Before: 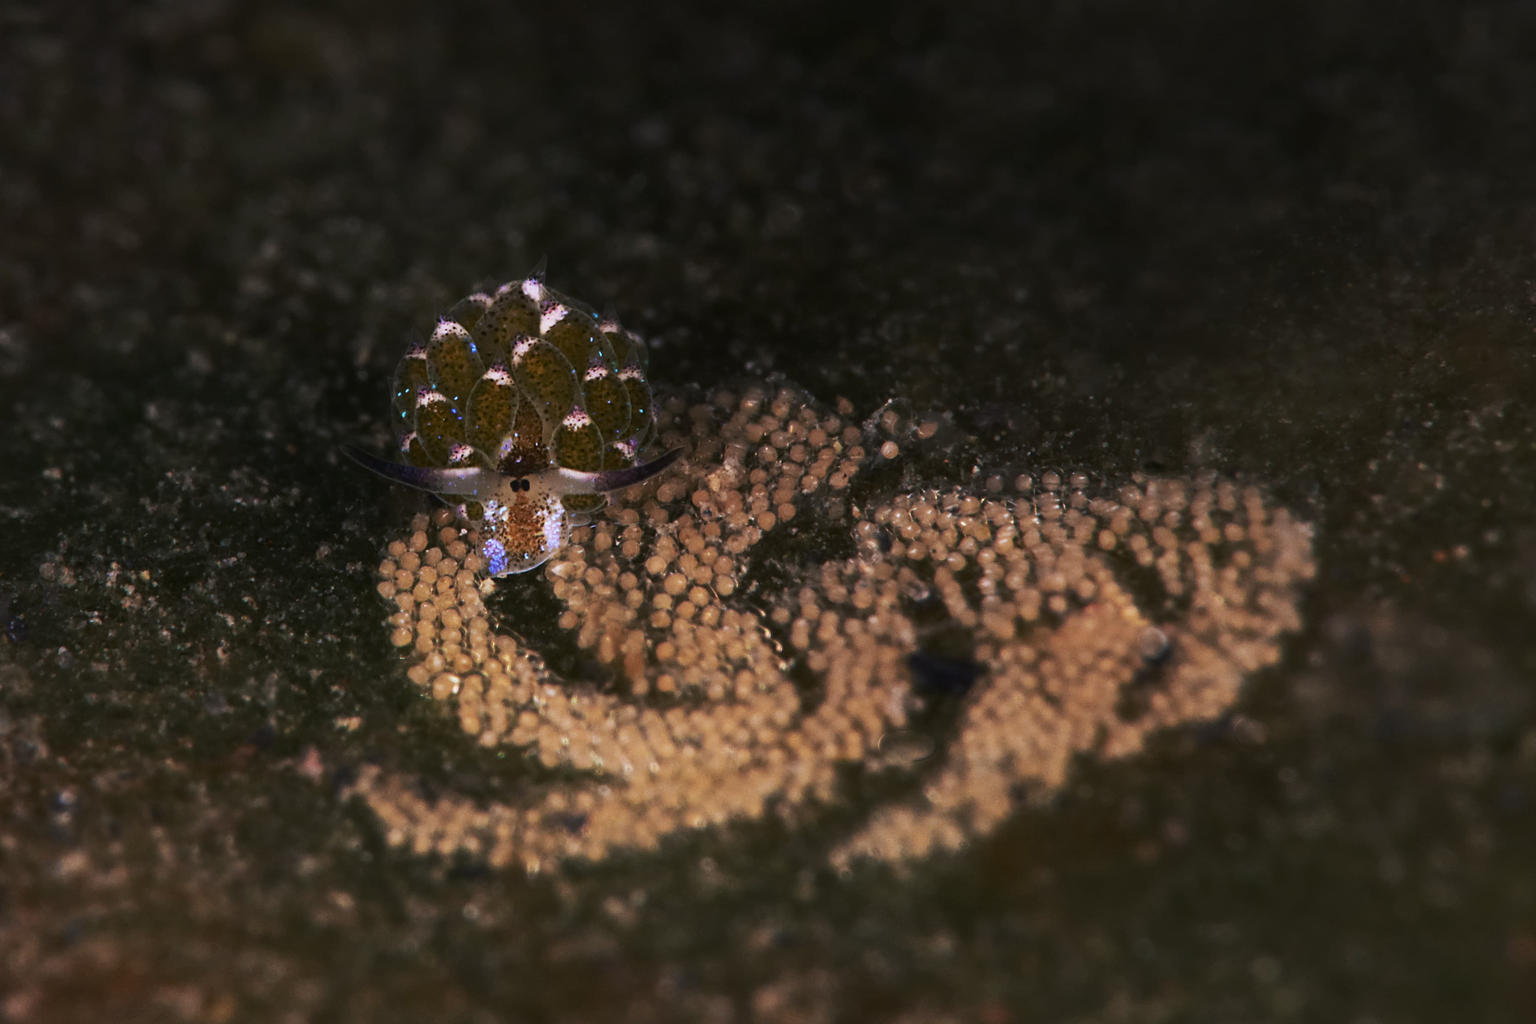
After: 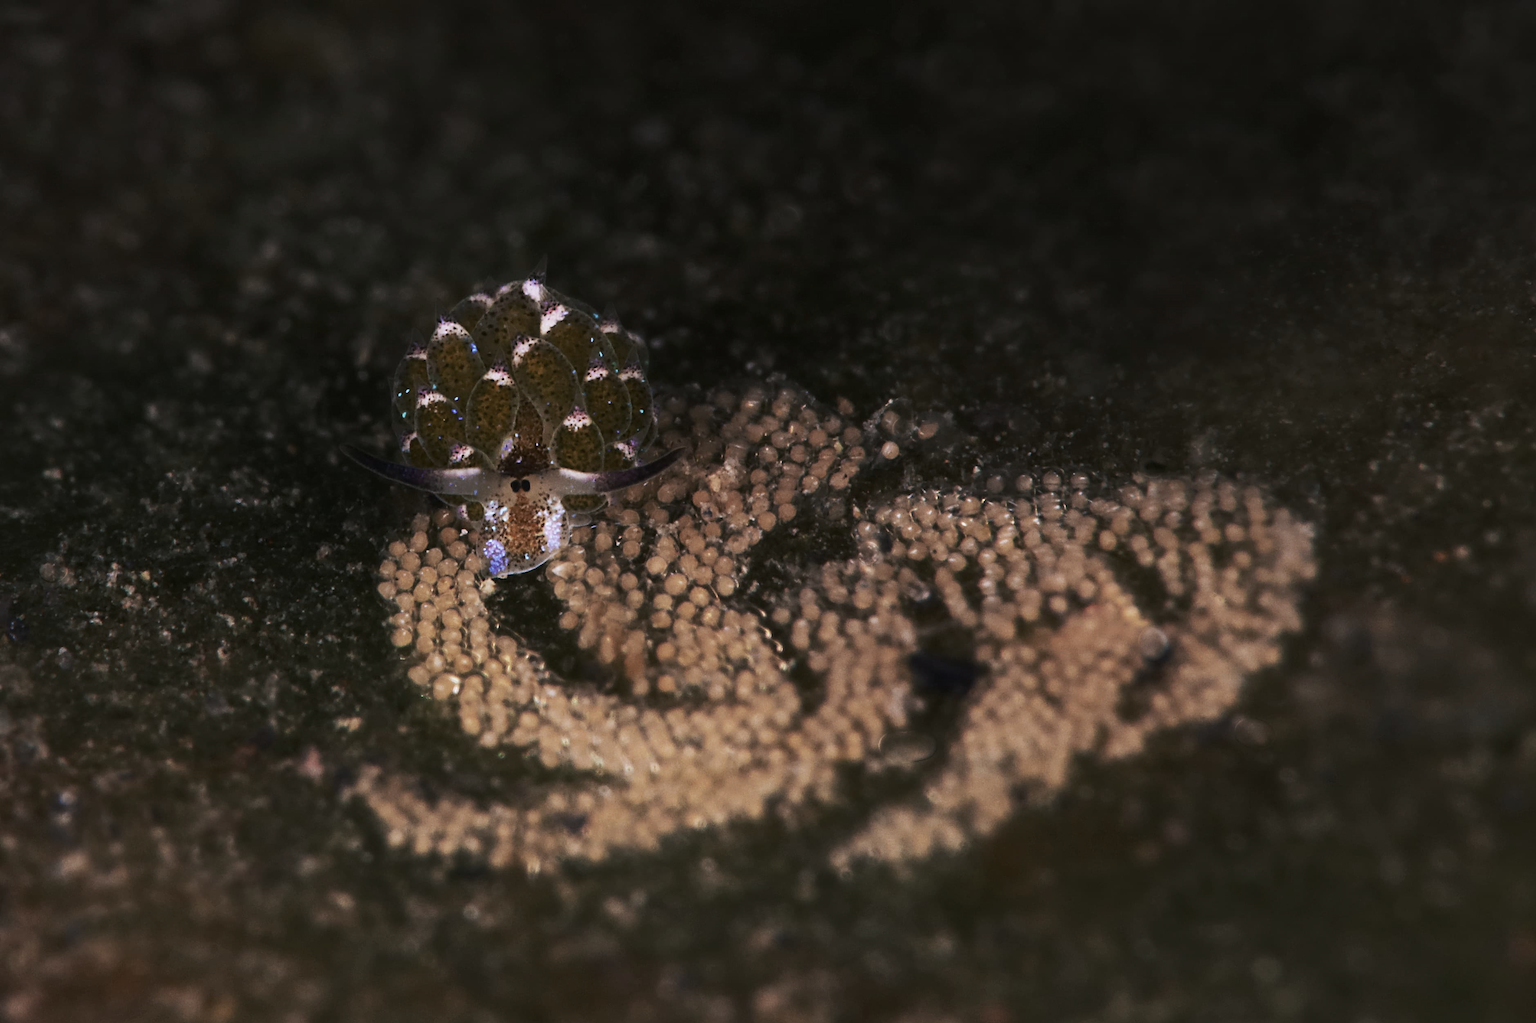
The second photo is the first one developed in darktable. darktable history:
contrast brightness saturation: contrast 0.055, brightness -0.012, saturation -0.25
crop: left 0.003%
